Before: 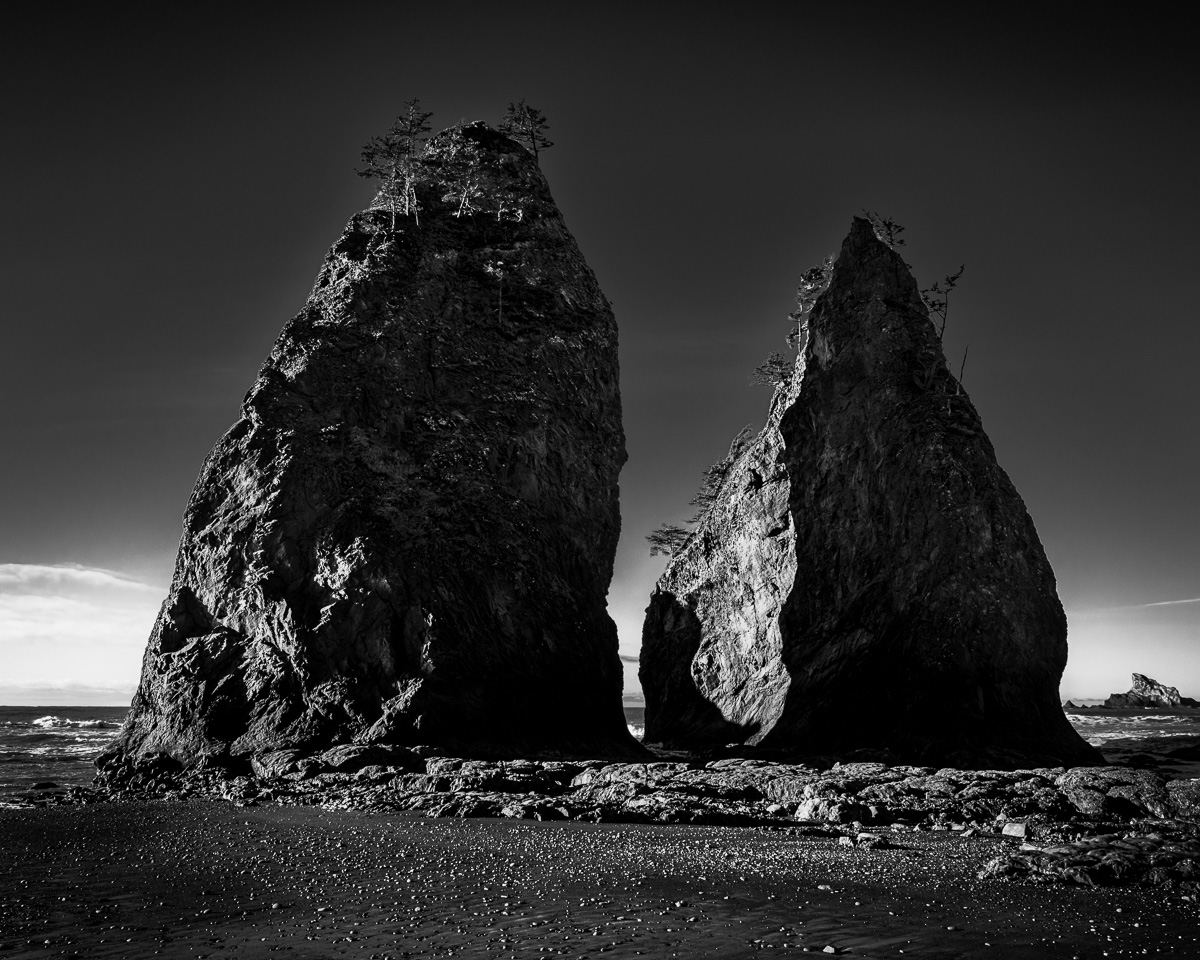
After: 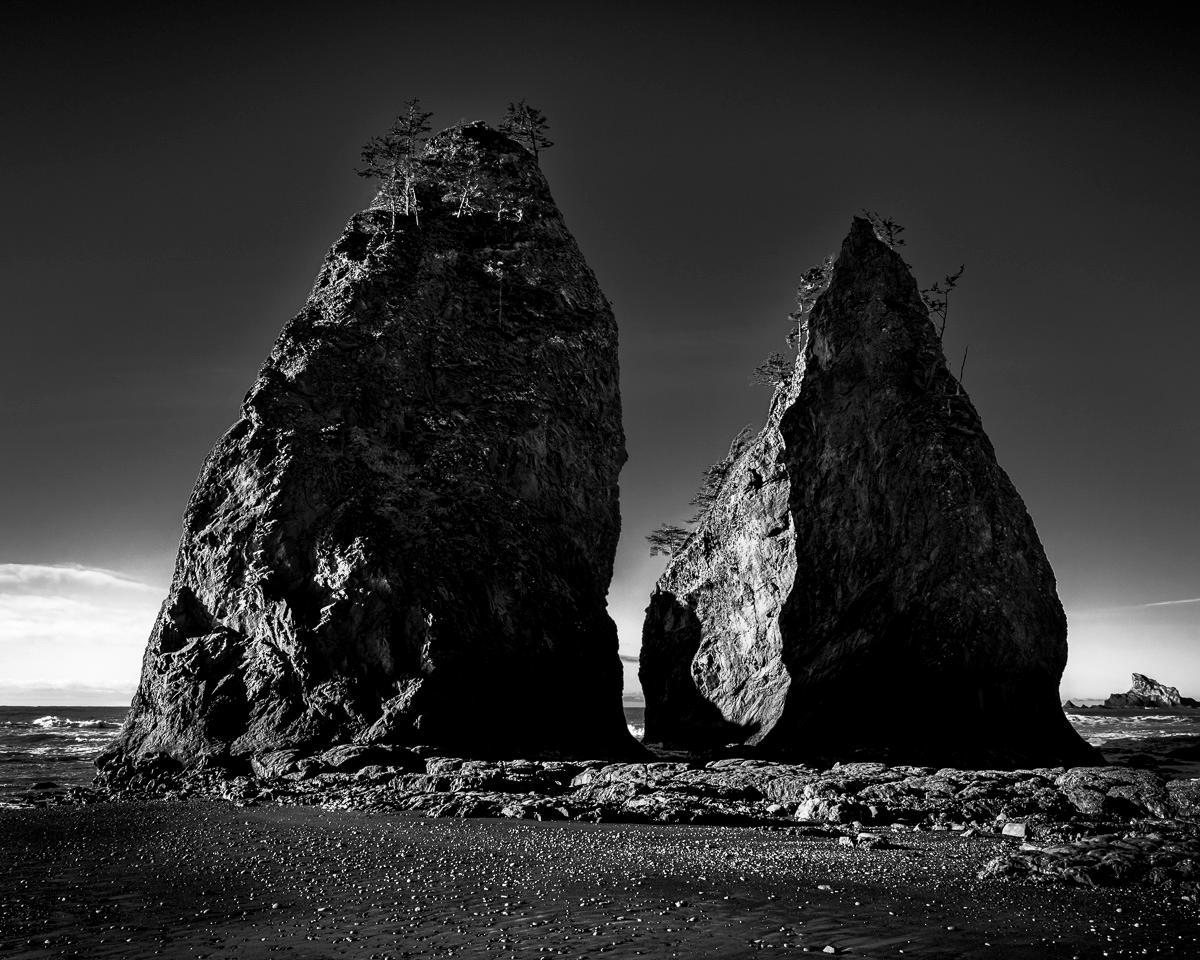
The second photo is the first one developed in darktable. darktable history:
exposure: black level correction 0.002, exposure 0.145 EV, compensate highlight preservation false
